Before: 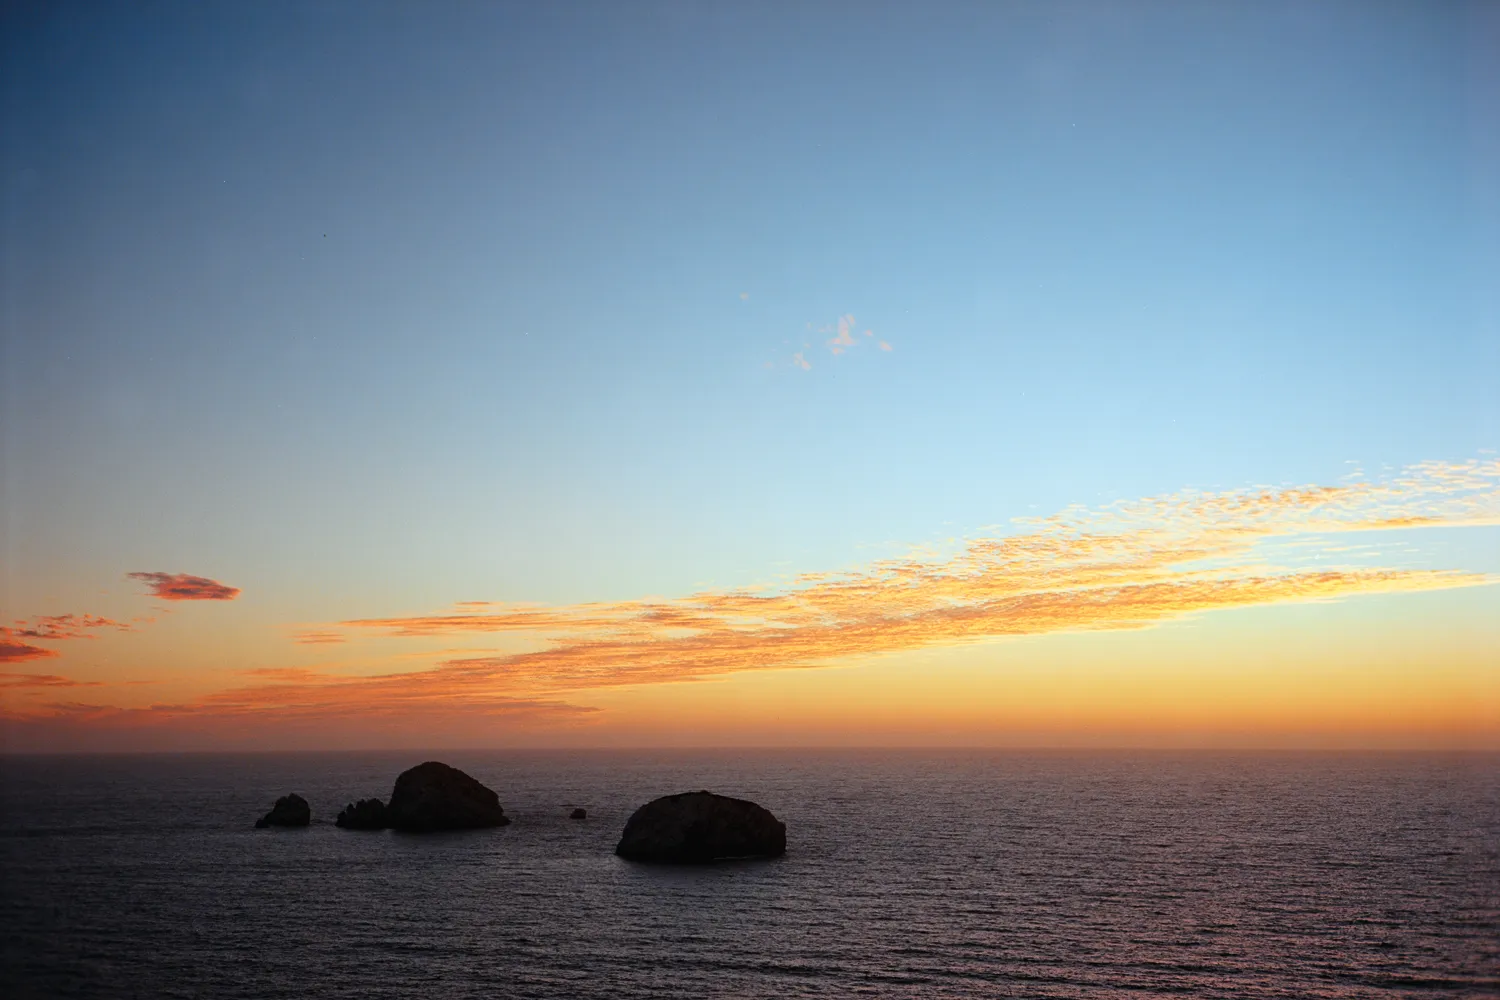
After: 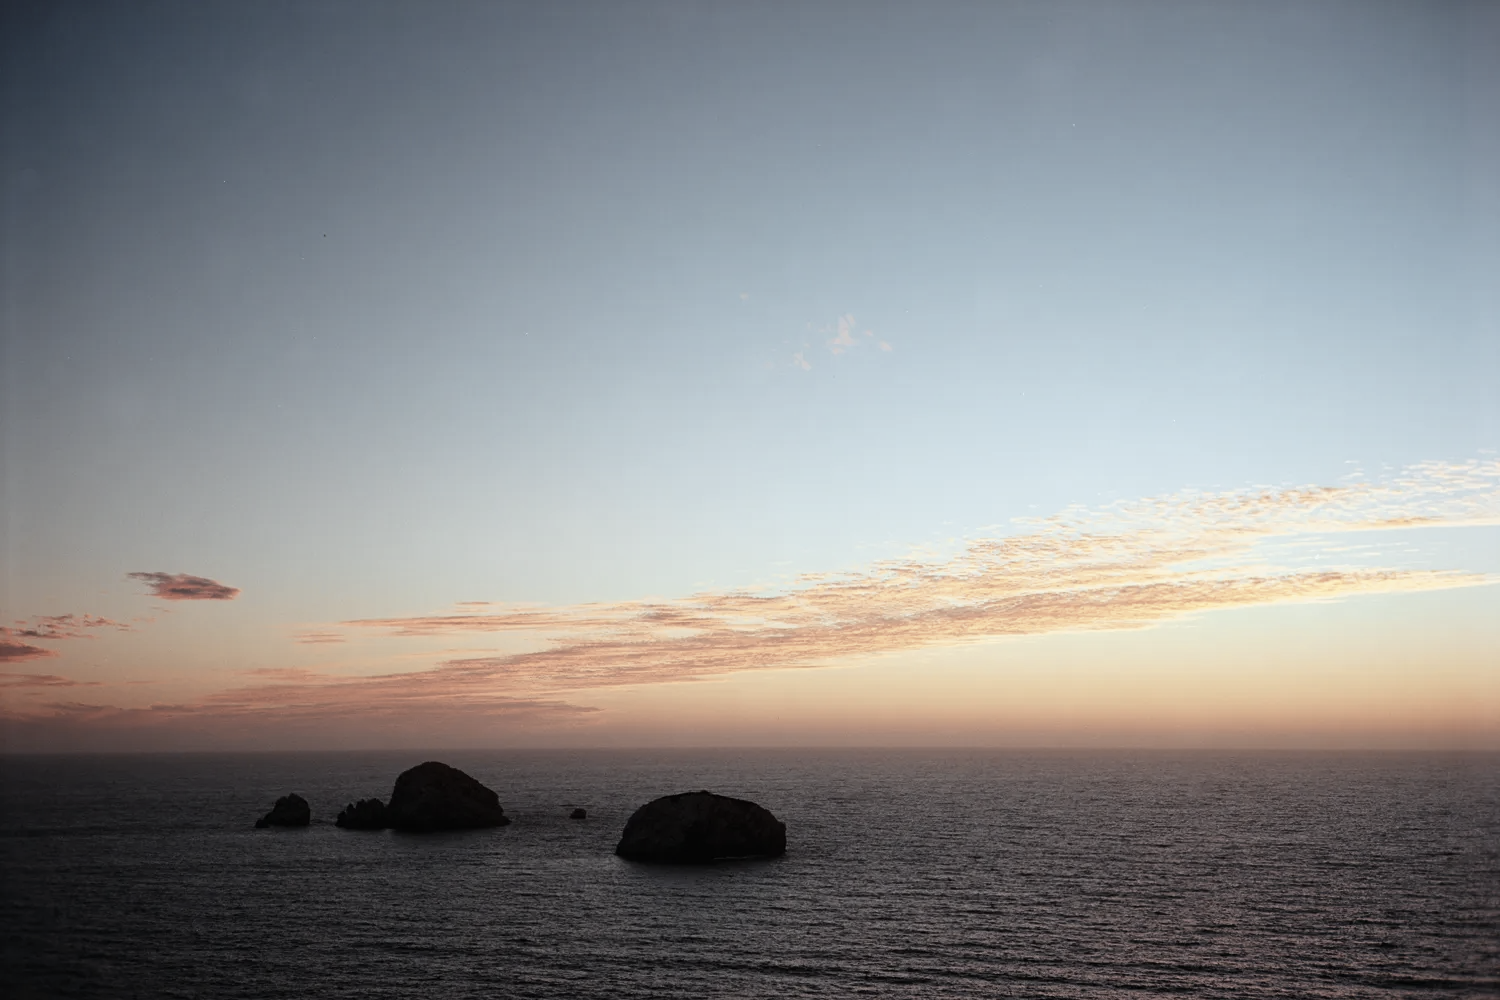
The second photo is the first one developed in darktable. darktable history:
color correction: highlights b* 0.049, saturation 0.312
color zones: curves: ch1 [(0.235, 0.558) (0.75, 0.5)]; ch2 [(0.25, 0.462) (0.749, 0.457)]
contrast brightness saturation: contrast 0.087, saturation 0.267
